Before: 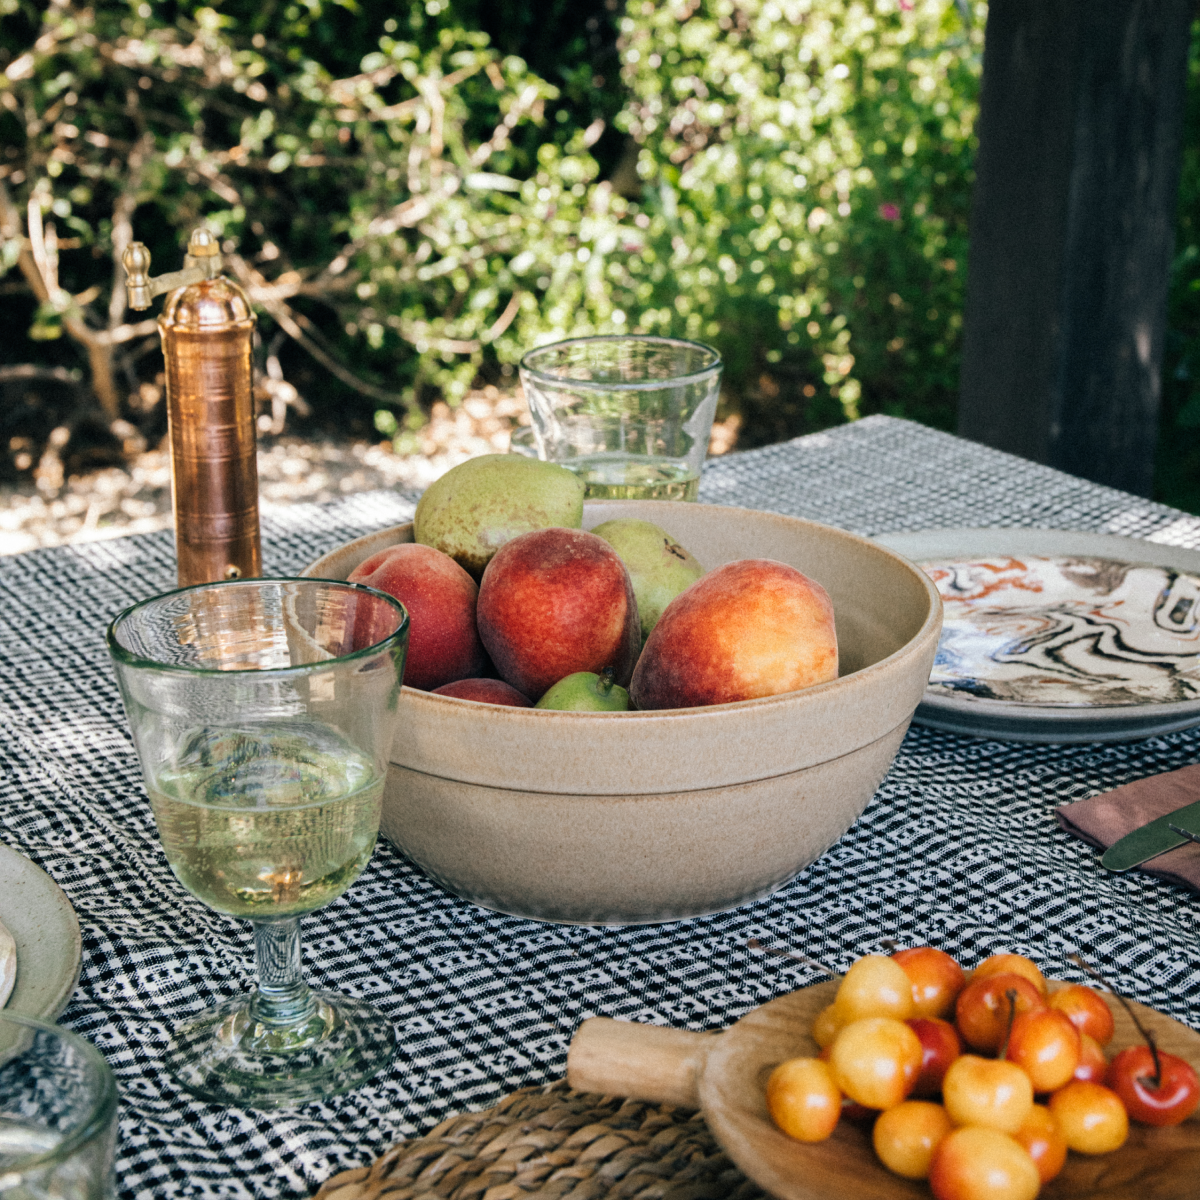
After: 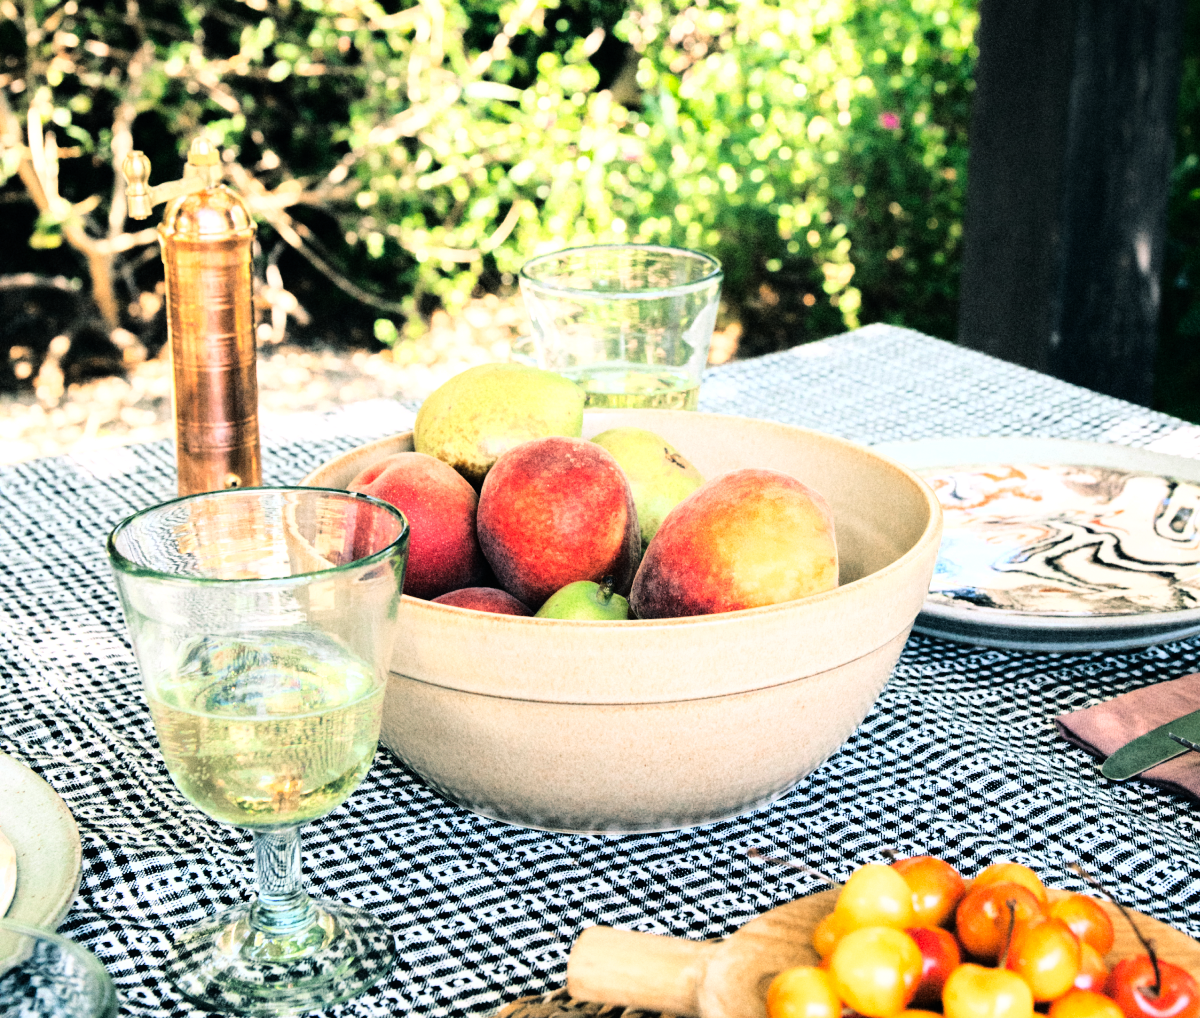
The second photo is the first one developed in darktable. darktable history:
crop: top 7.622%, bottom 7.528%
contrast brightness saturation: contrast 0.04, saturation 0.067
base curve: curves: ch0 [(0, 0) (0.008, 0.007) (0.022, 0.029) (0.048, 0.089) (0.092, 0.197) (0.191, 0.399) (0.275, 0.534) (0.357, 0.65) (0.477, 0.78) (0.542, 0.833) (0.799, 0.973) (1, 1)]
tone equalizer: -8 EV -0.712 EV, -7 EV -0.706 EV, -6 EV -0.611 EV, -5 EV -0.371 EV, -3 EV 0.383 EV, -2 EV 0.6 EV, -1 EV 0.685 EV, +0 EV 0.725 EV
